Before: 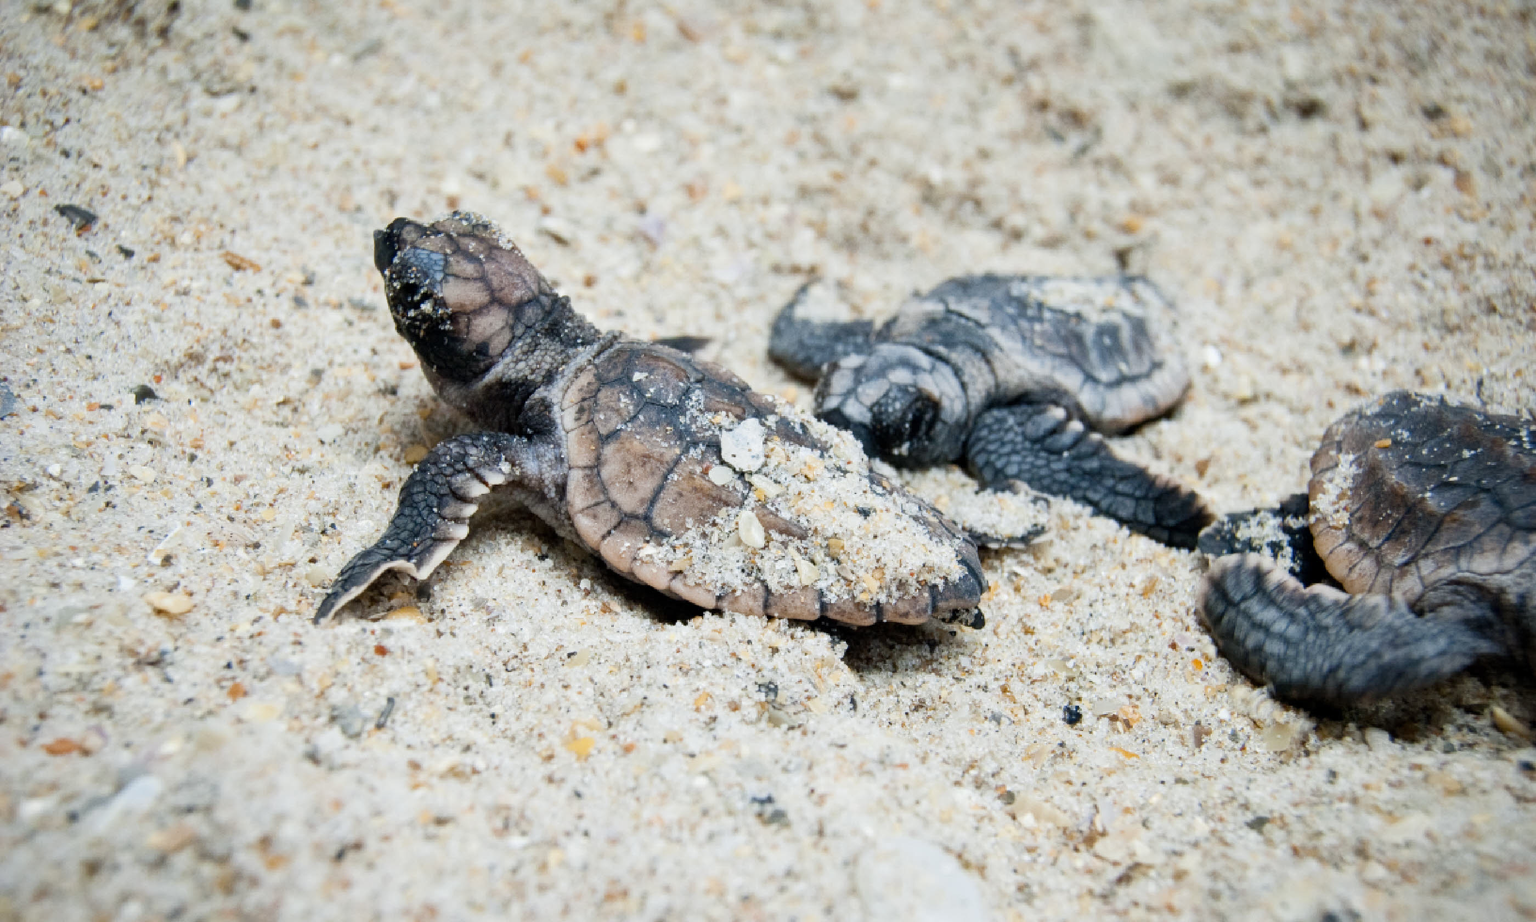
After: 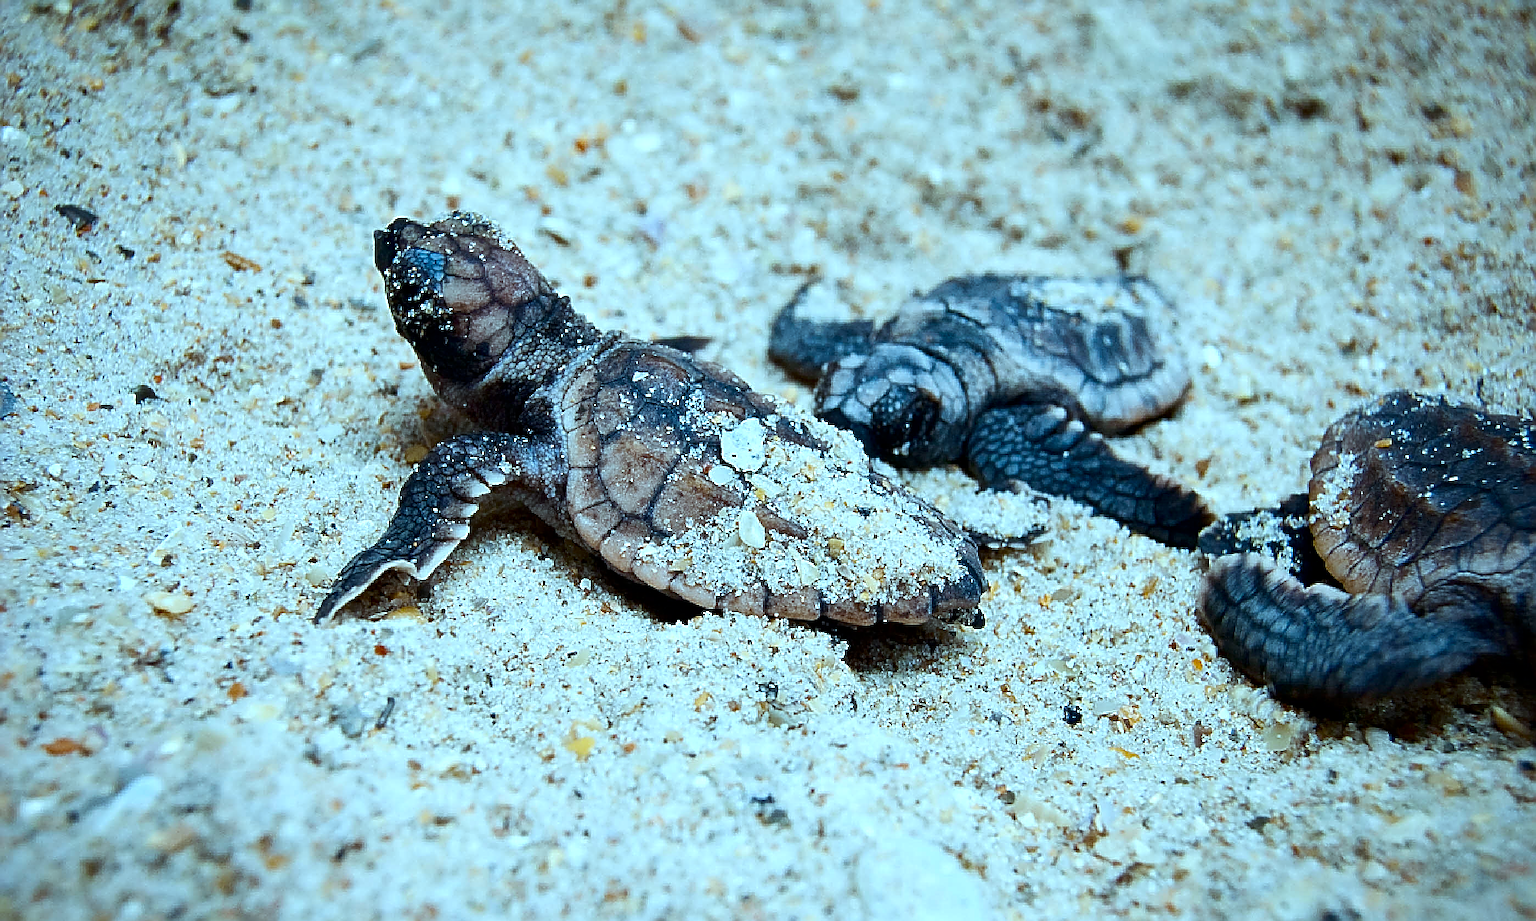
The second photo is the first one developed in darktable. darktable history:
color balance rgb: power › hue 312.35°, highlights gain › luminance 15.252%, highlights gain › chroma 3.937%, highlights gain › hue 209.93°, perceptual saturation grading › global saturation 8.812%
color calibration: gray › normalize channels true, illuminant as shot in camera, x 0.358, y 0.373, temperature 4628.91 K, gamut compression 0.011
sharpen: amount 1.848
contrast brightness saturation: brightness -0.25, saturation 0.202
